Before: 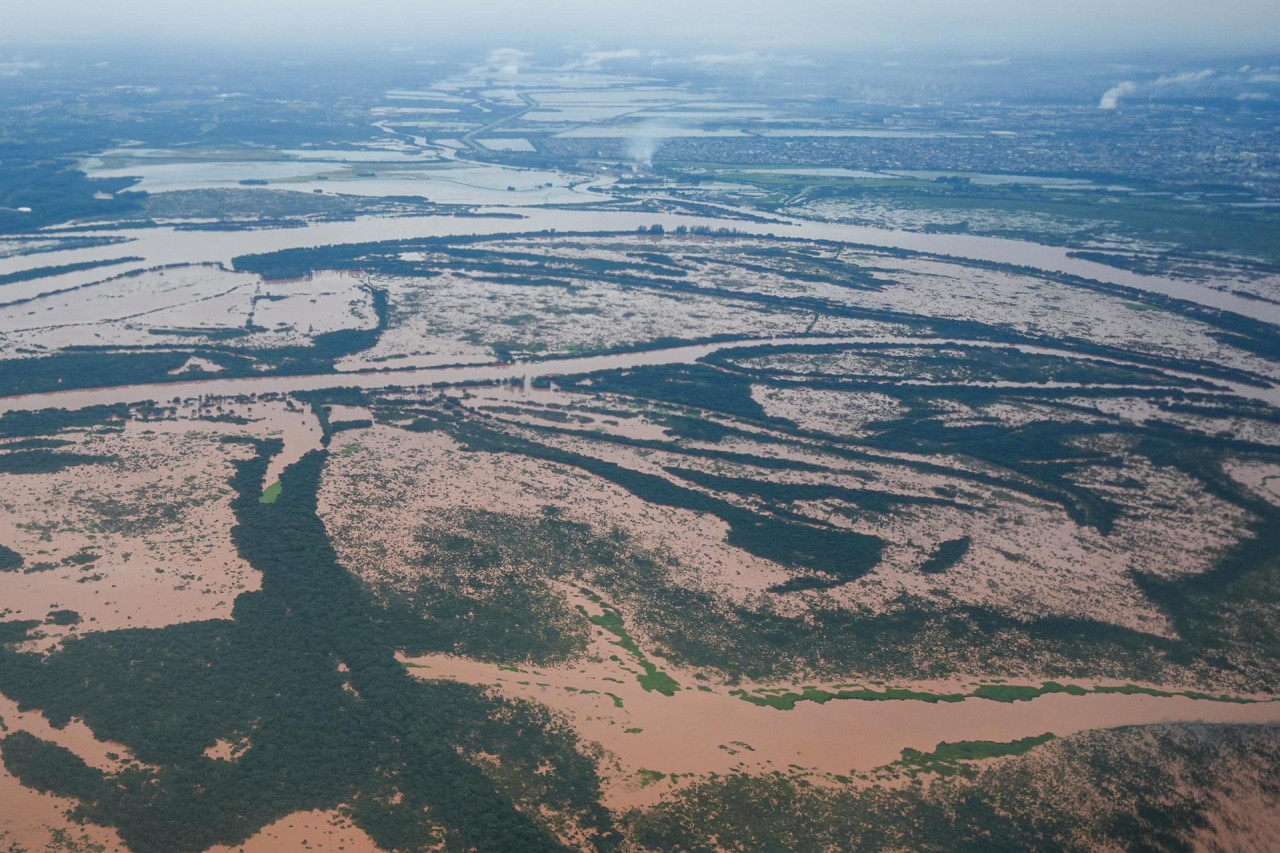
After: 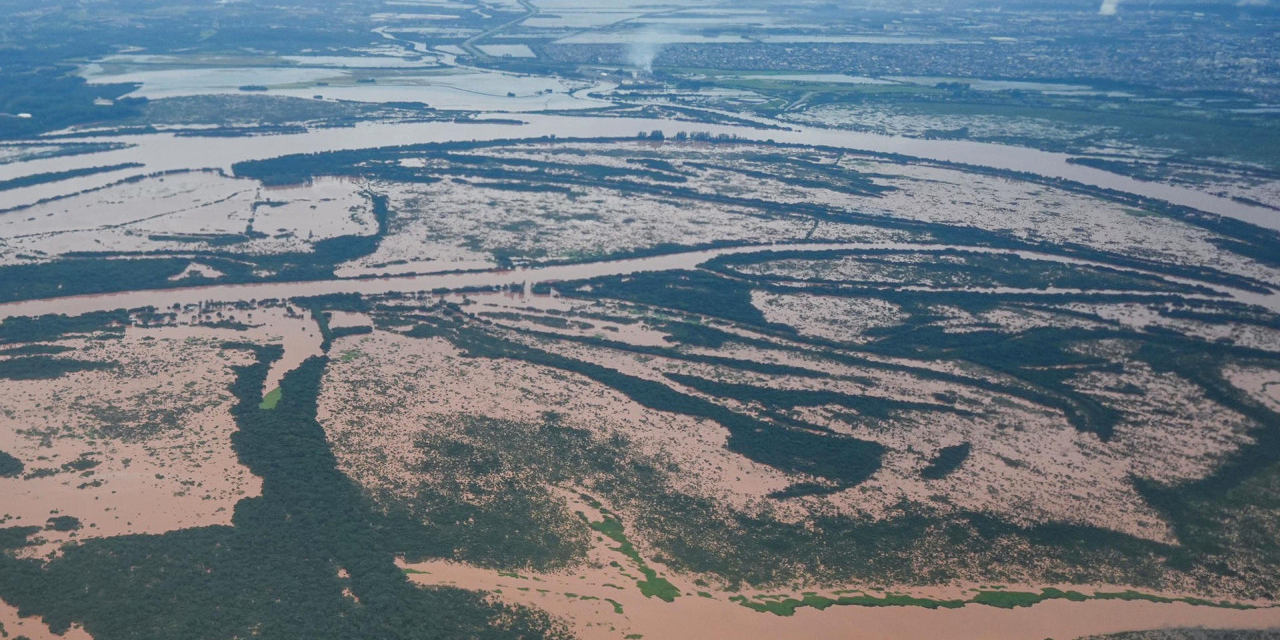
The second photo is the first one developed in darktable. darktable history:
shadows and highlights: highlights color adjustment 77.92%, soften with gaussian
crop: top 11.05%, bottom 13.903%
